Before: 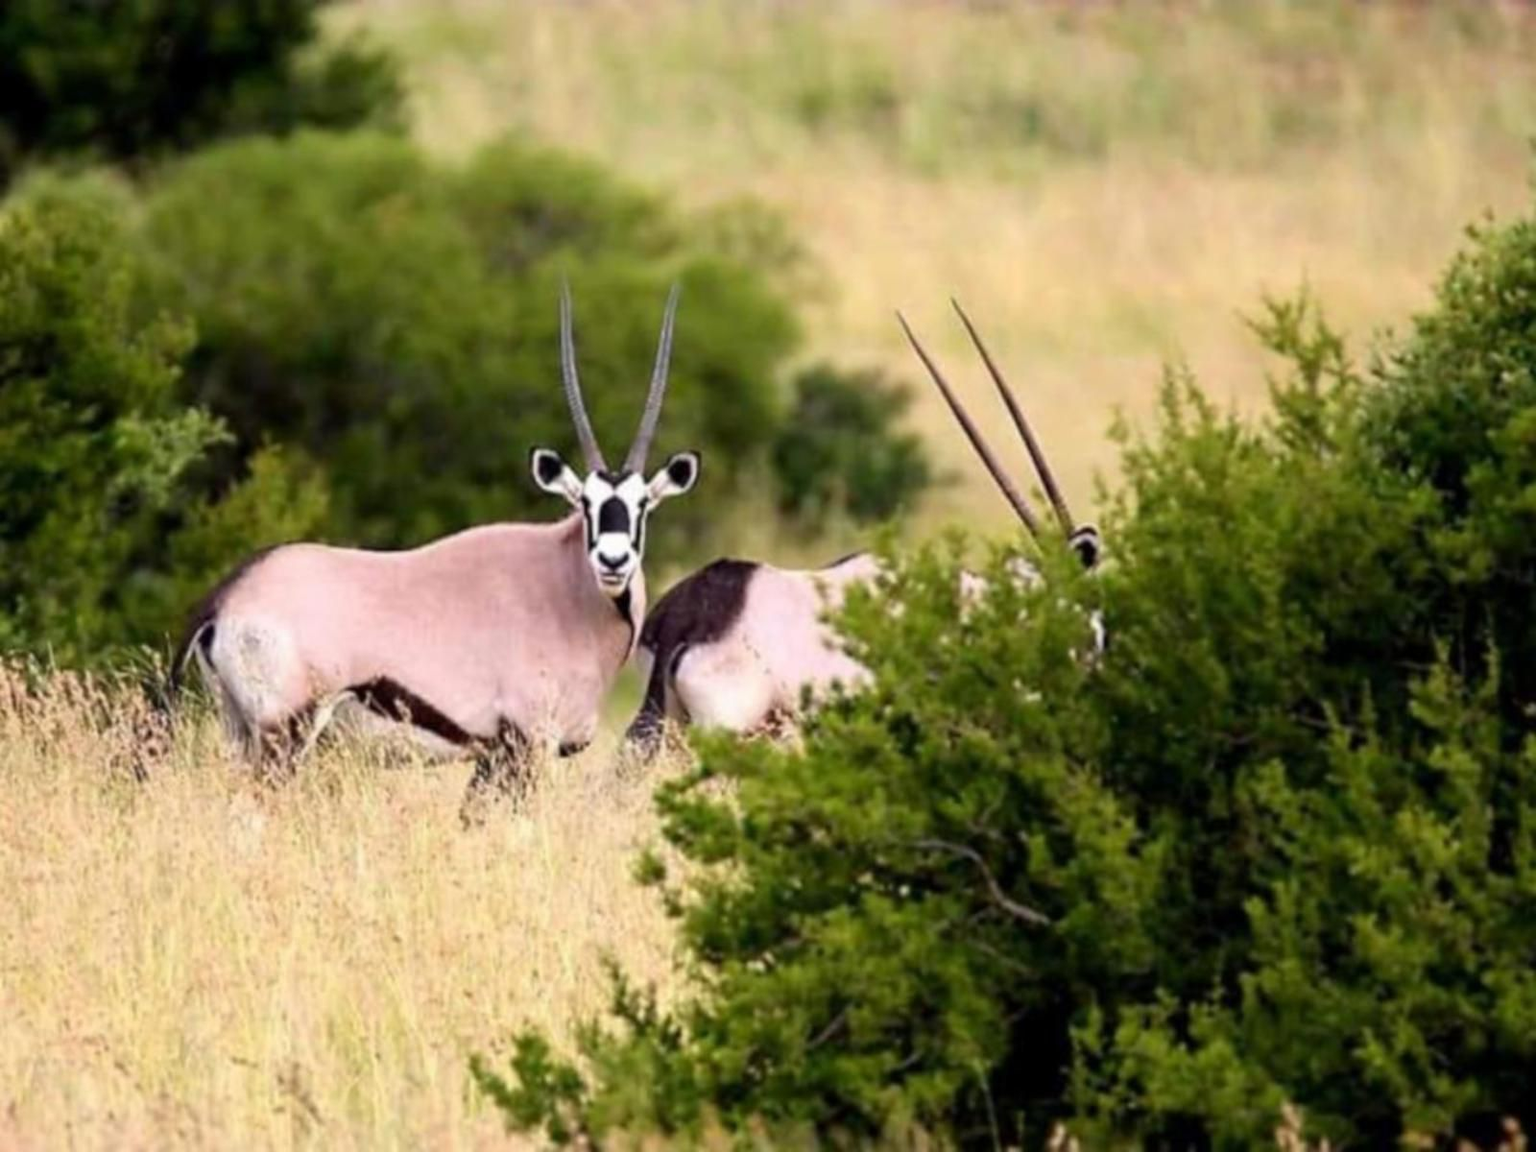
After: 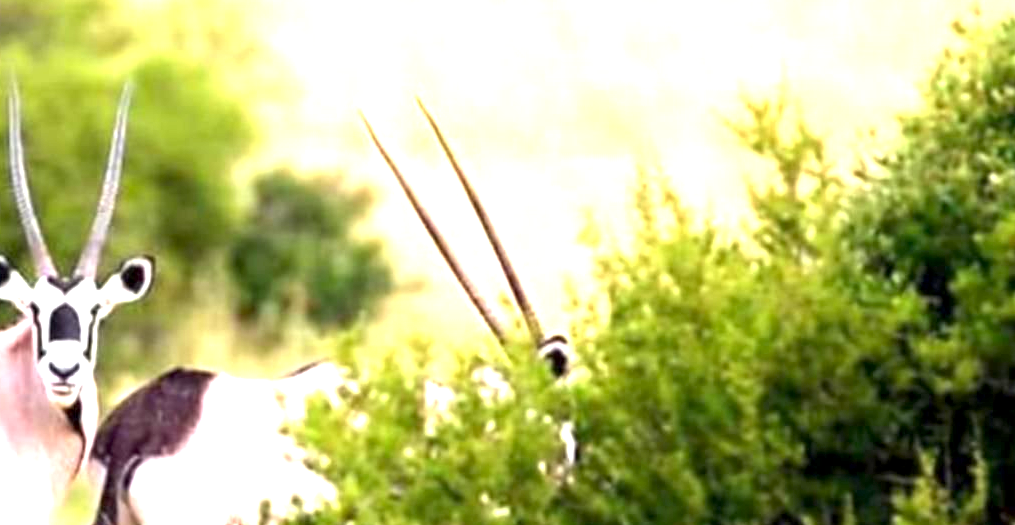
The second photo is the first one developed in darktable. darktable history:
exposure: black level correction 0.001, exposure 1.728 EV, compensate exposure bias true, compensate highlight preservation false
crop: left 35.99%, top 17.872%, right 0.522%, bottom 38.363%
